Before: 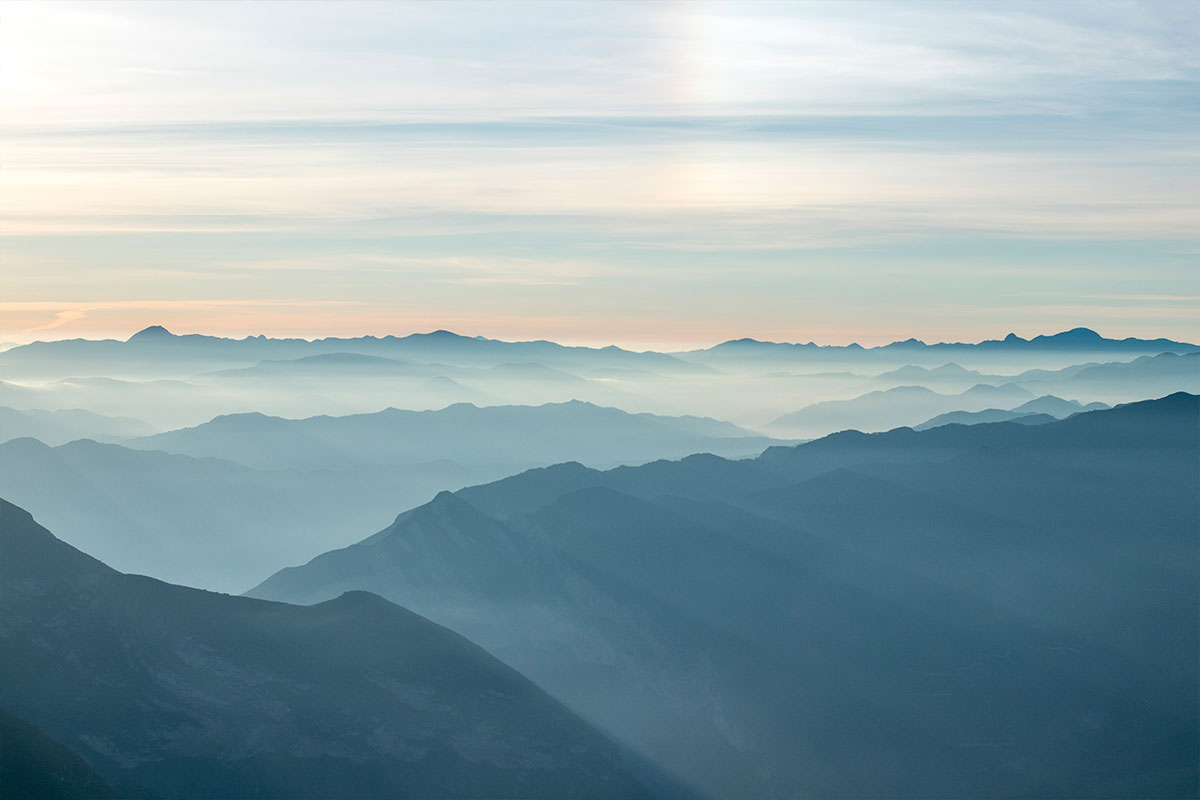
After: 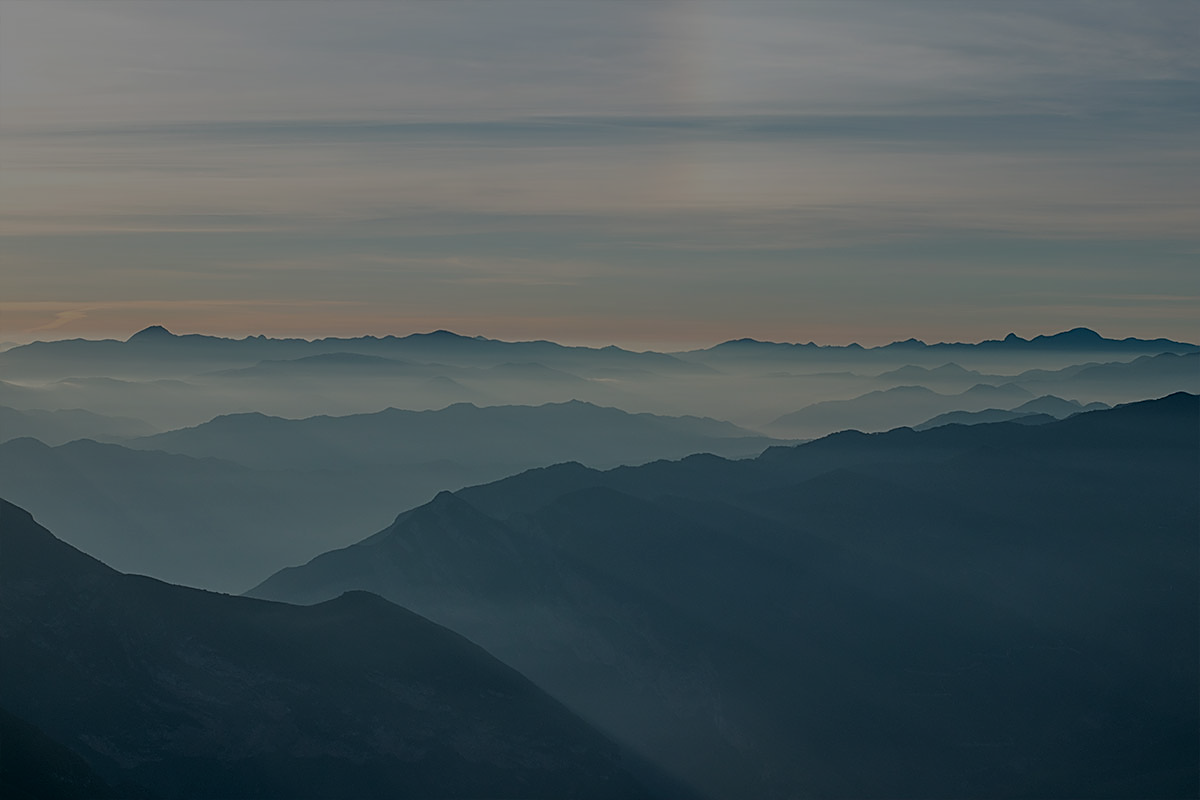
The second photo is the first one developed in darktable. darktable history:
sharpen: on, module defaults
exposure: exposure -2.002 EV, compensate highlight preservation false
